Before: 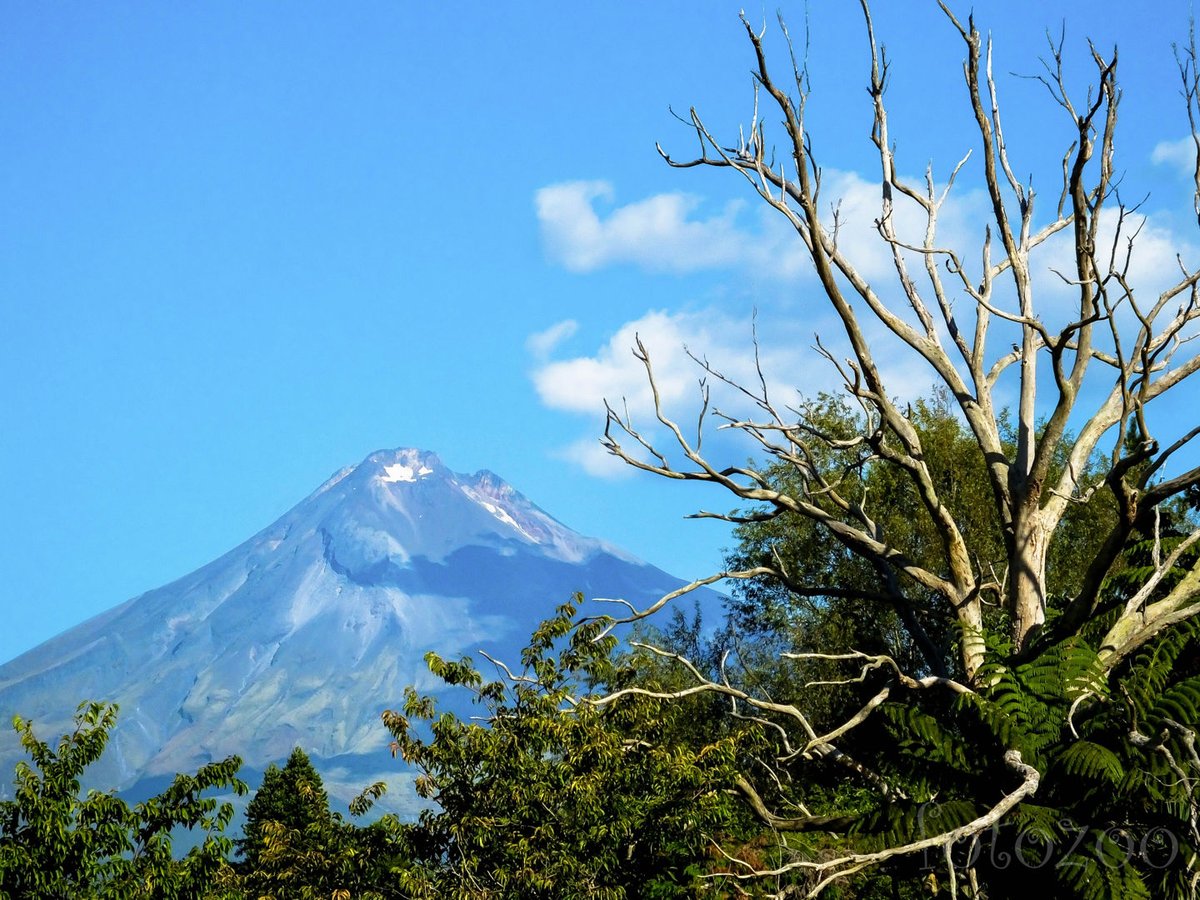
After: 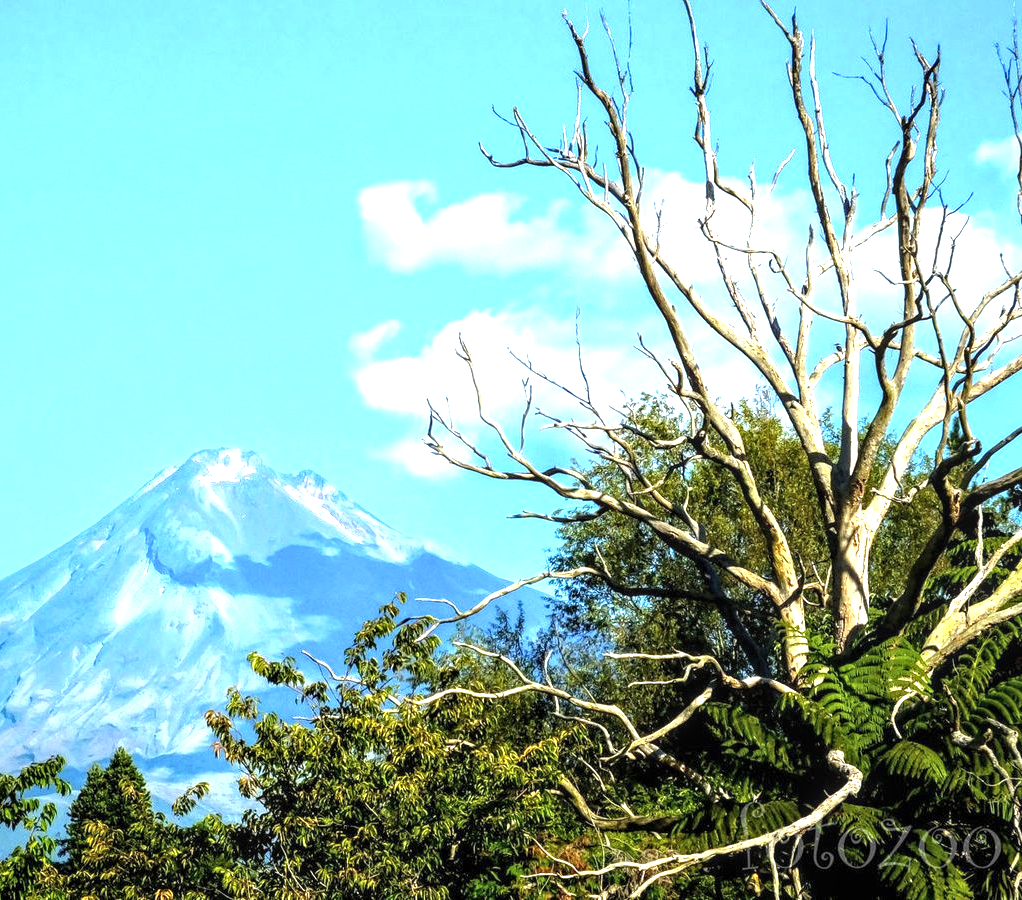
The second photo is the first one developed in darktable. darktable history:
local contrast: detail 130%
exposure: black level correction 0, exposure 1.2 EV, compensate exposure bias true, compensate highlight preservation false
crop and rotate: left 14.762%
